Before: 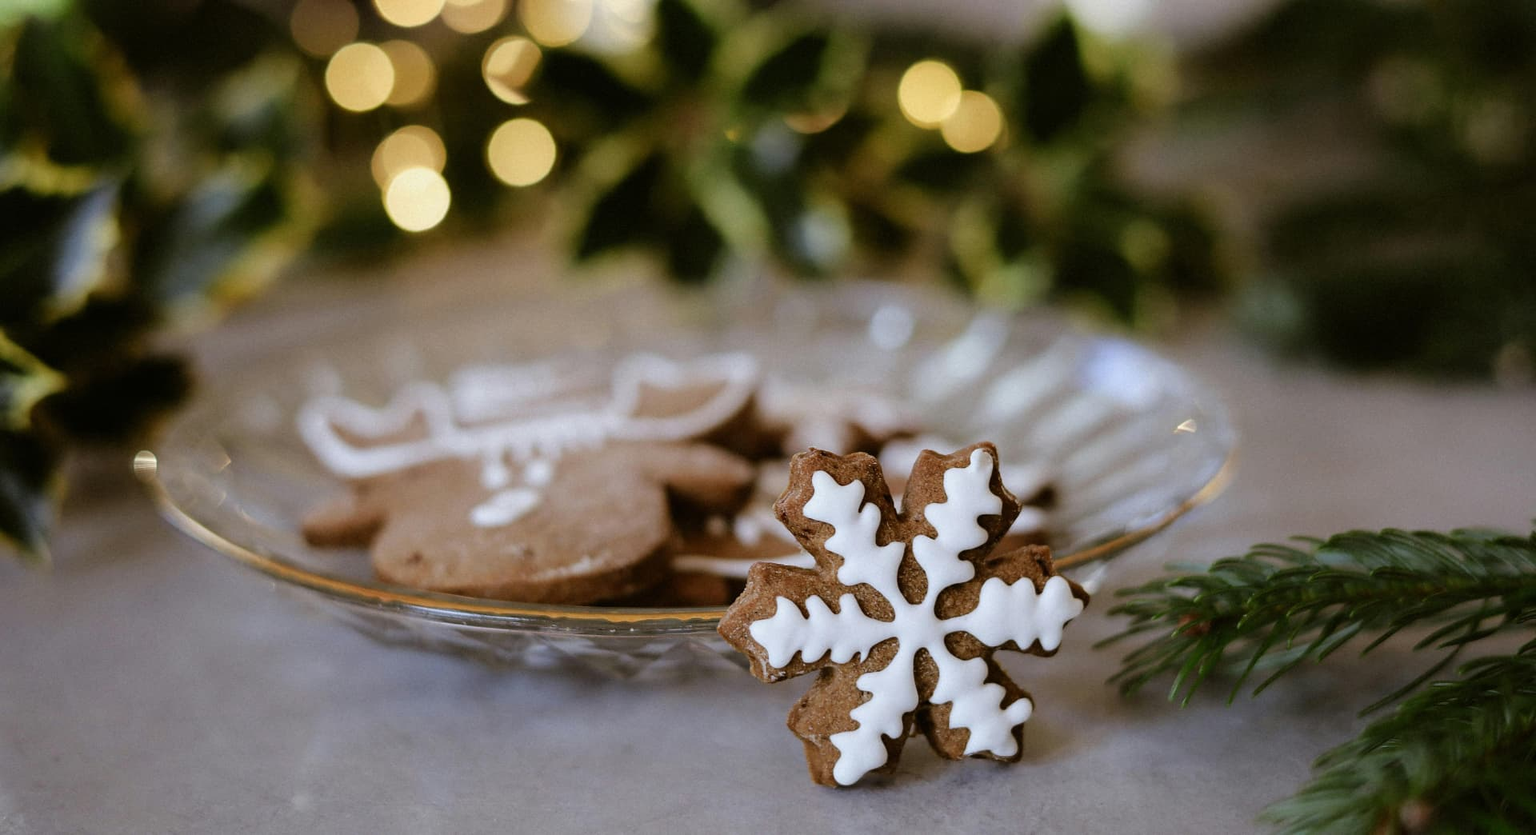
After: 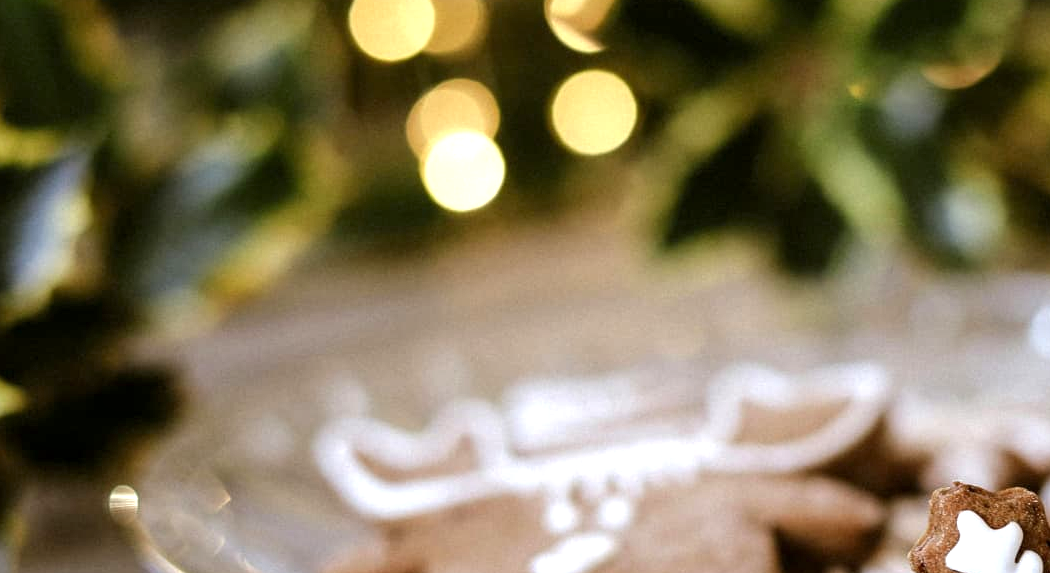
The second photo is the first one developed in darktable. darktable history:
exposure: exposure 0.74 EV, compensate highlight preservation false
local contrast: highlights 100%, shadows 100%, detail 120%, midtone range 0.2
crop and rotate: left 3.047%, top 7.509%, right 42.236%, bottom 37.598%
